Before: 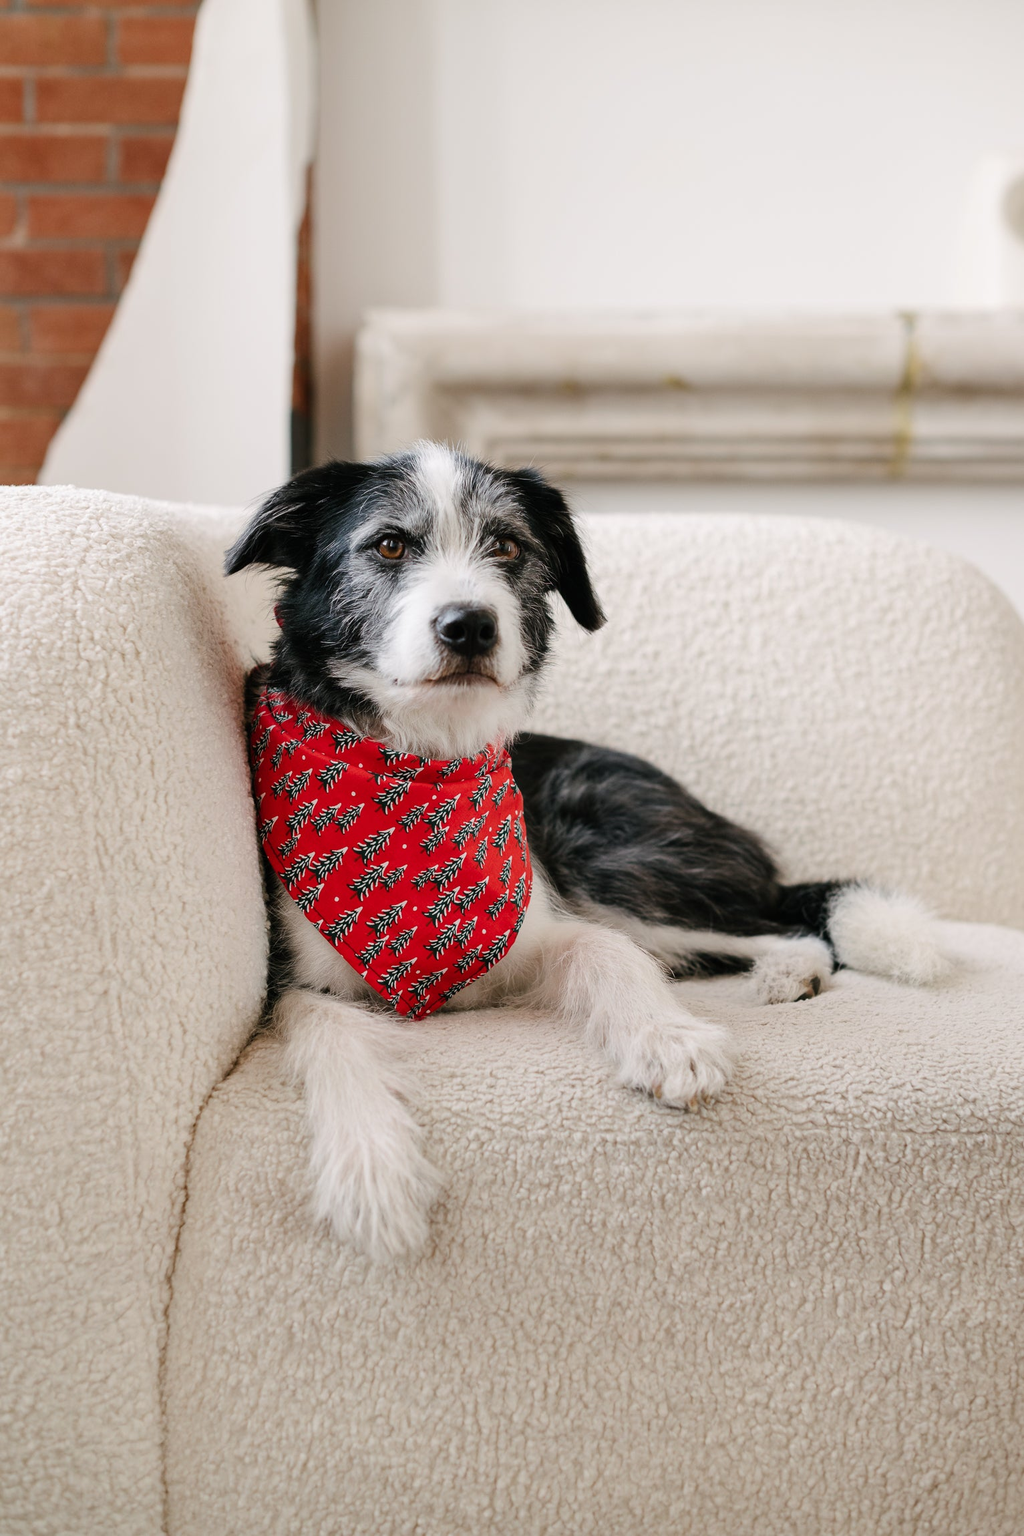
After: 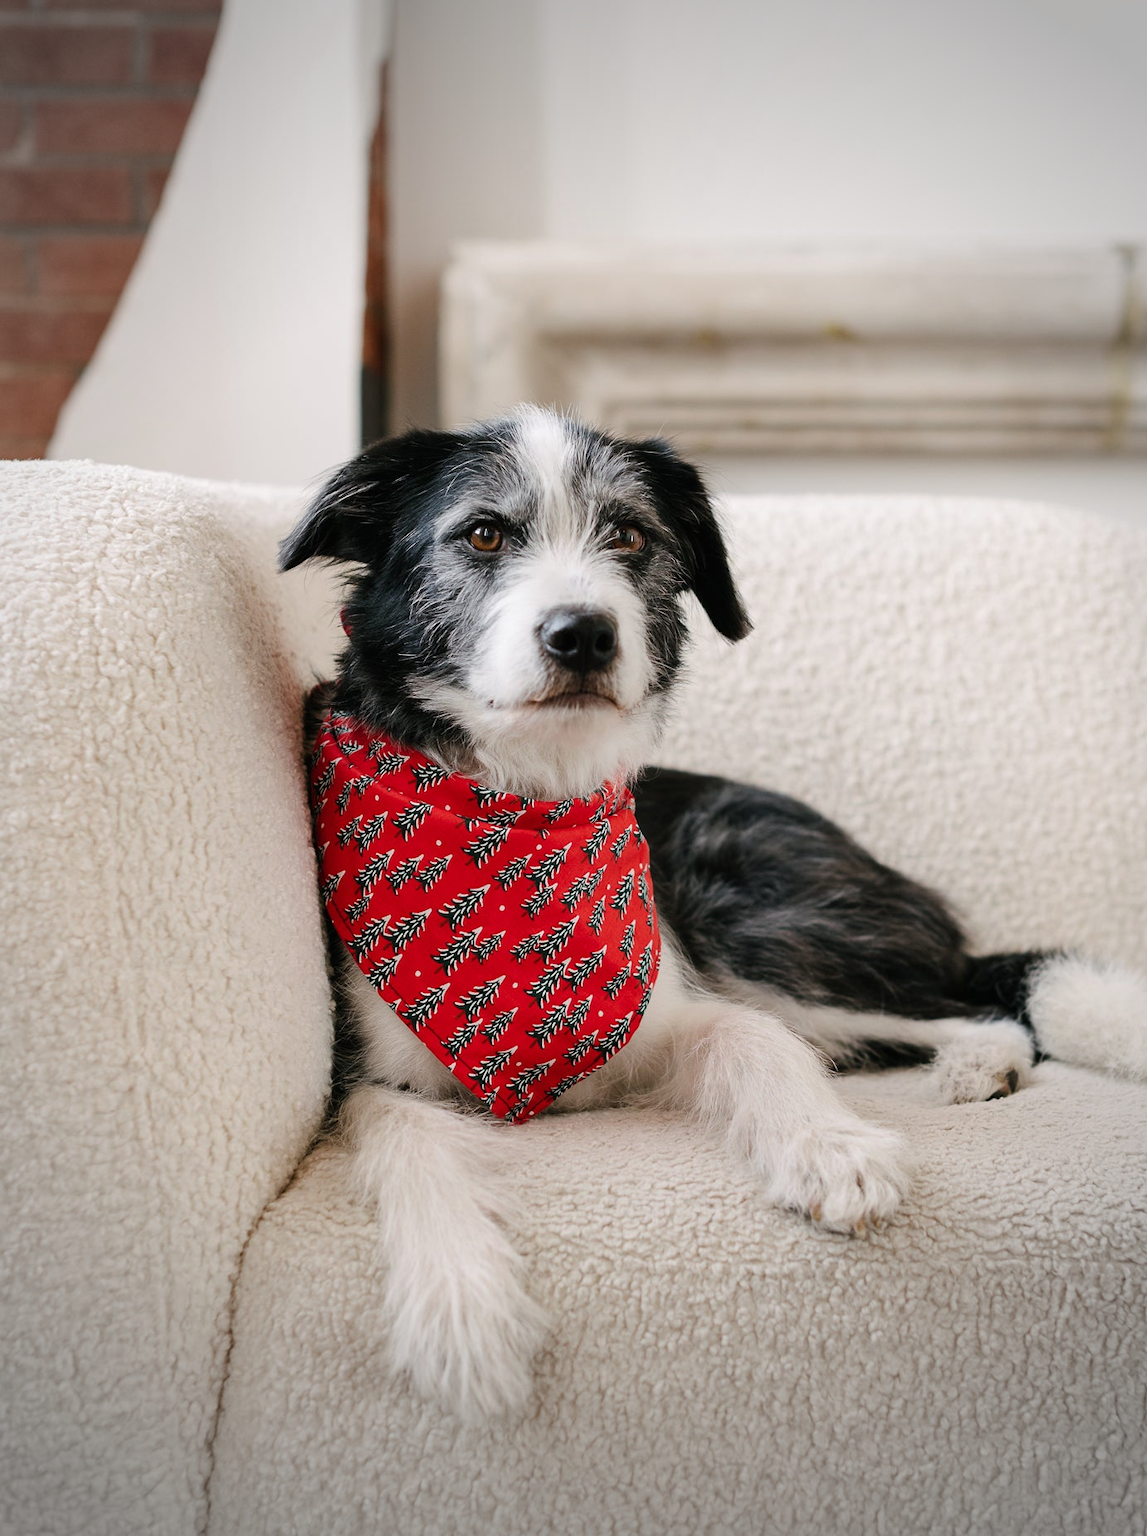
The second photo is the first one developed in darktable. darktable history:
sharpen: radius 5.325, amount 0.312, threshold 26.433
vignetting: fall-off start 67.15%, brightness -0.442, saturation -0.691, width/height ratio 1.011, unbound false
crop: top 7.49%, right 9.717%, bottom 11.943%
